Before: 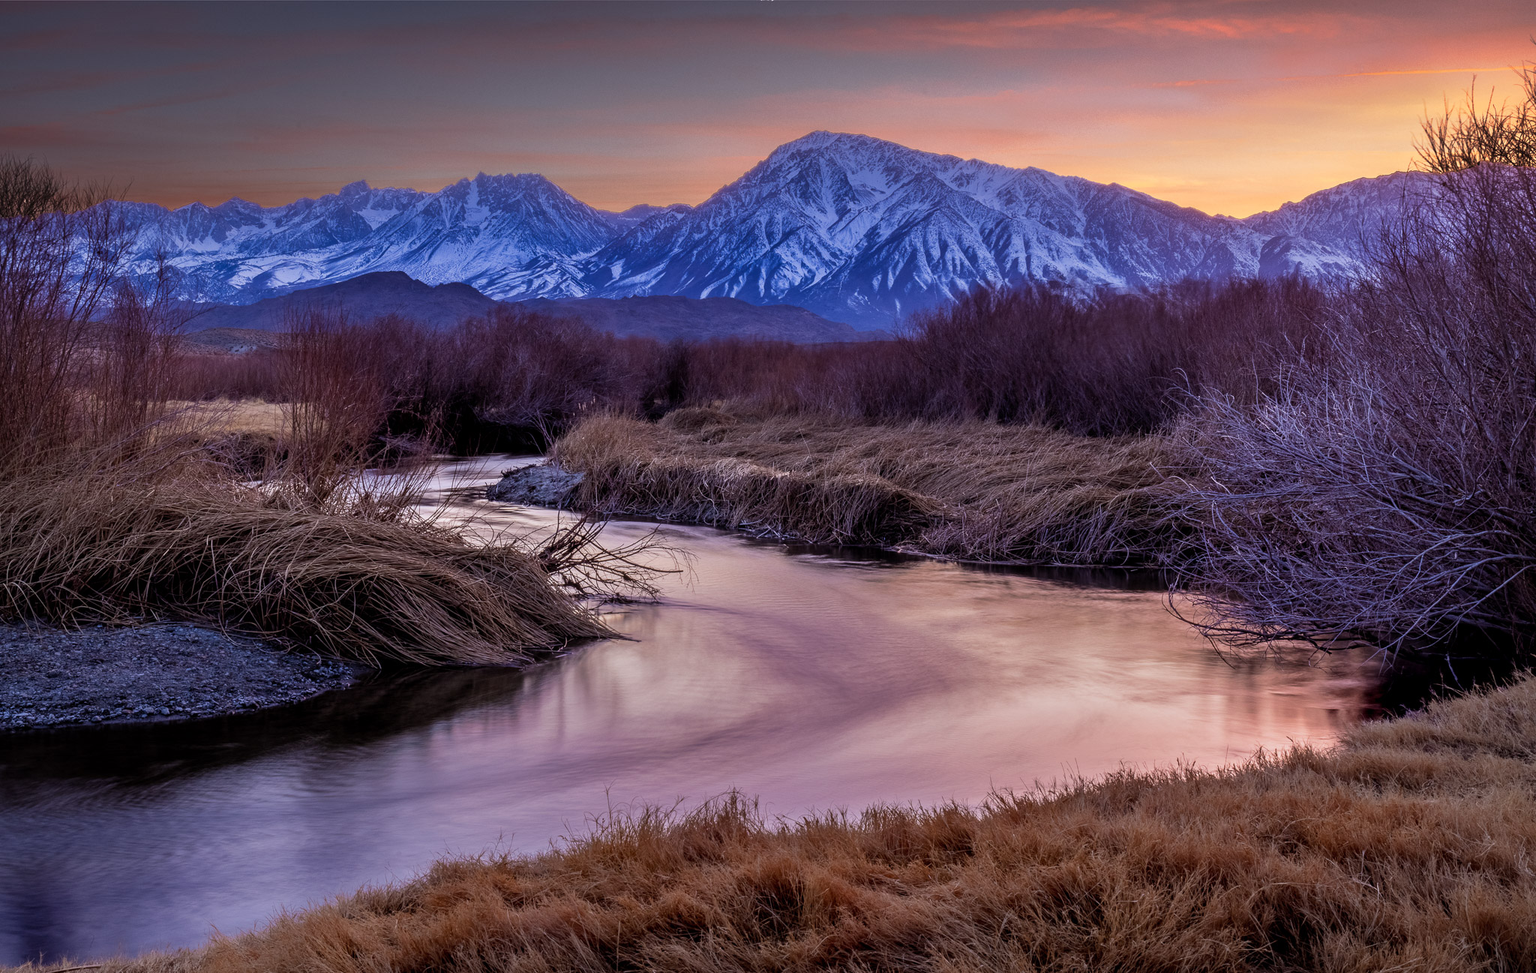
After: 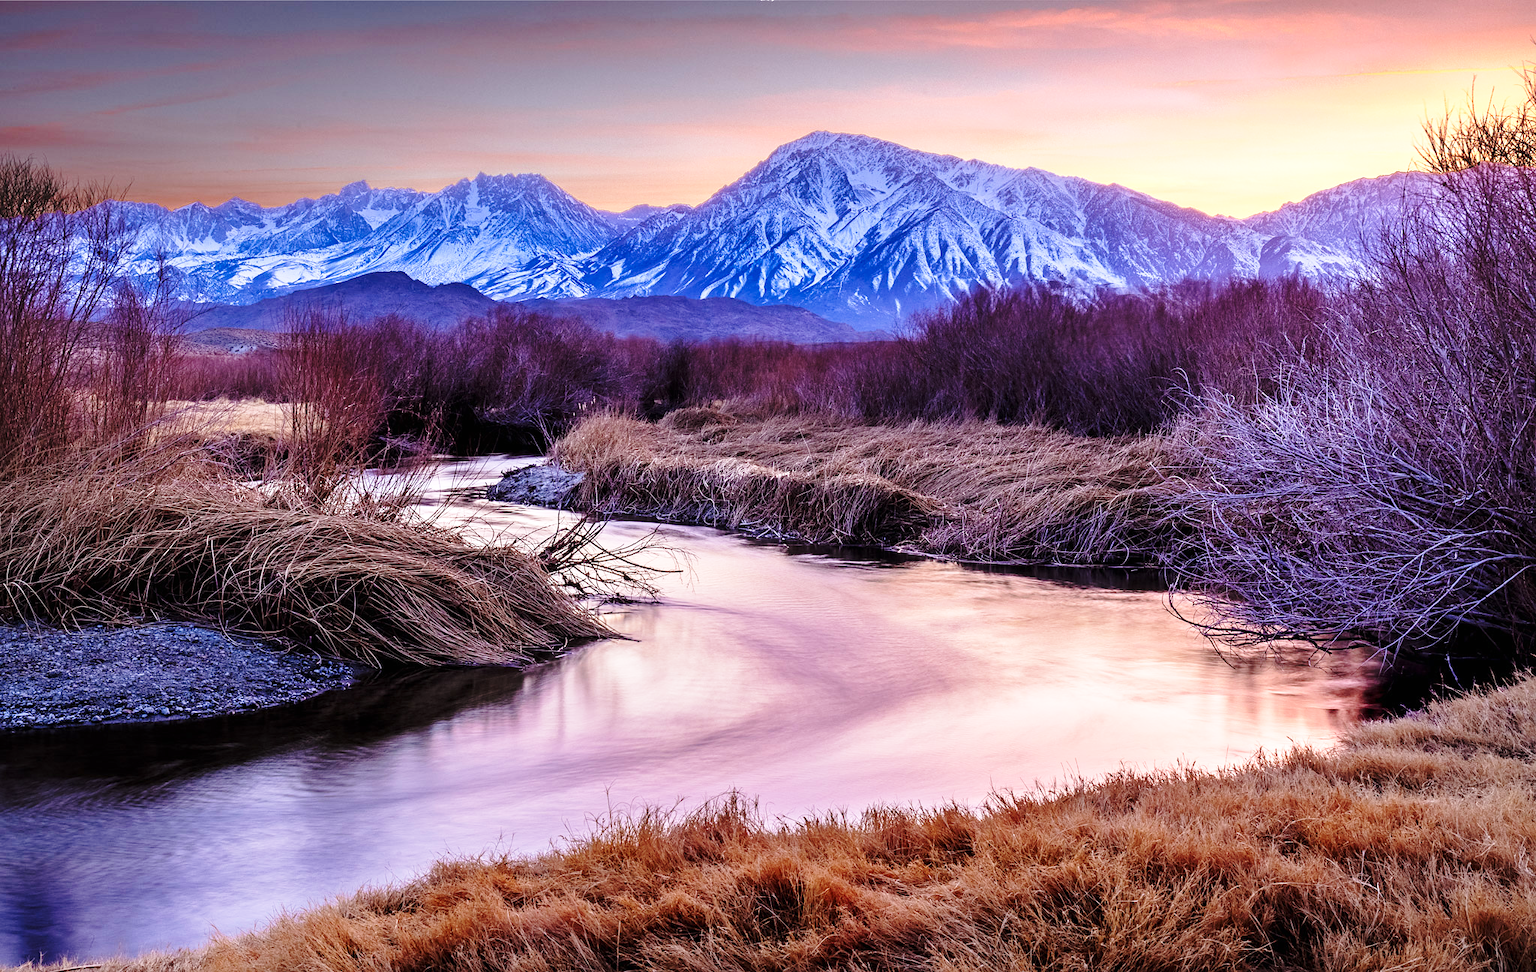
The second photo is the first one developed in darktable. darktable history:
exposure: black level correction 0, exposure 0.5 EV, compensate exposure bias true, compensate highlight preservation false
sharpen: amount 0.2
base curve: curves: ch0 [(0, 0) (0.036, 0.037) (0.121, 0.228) (0.46, 0.76) (0.859, 0.983) (1, 1)], preserve colors none
